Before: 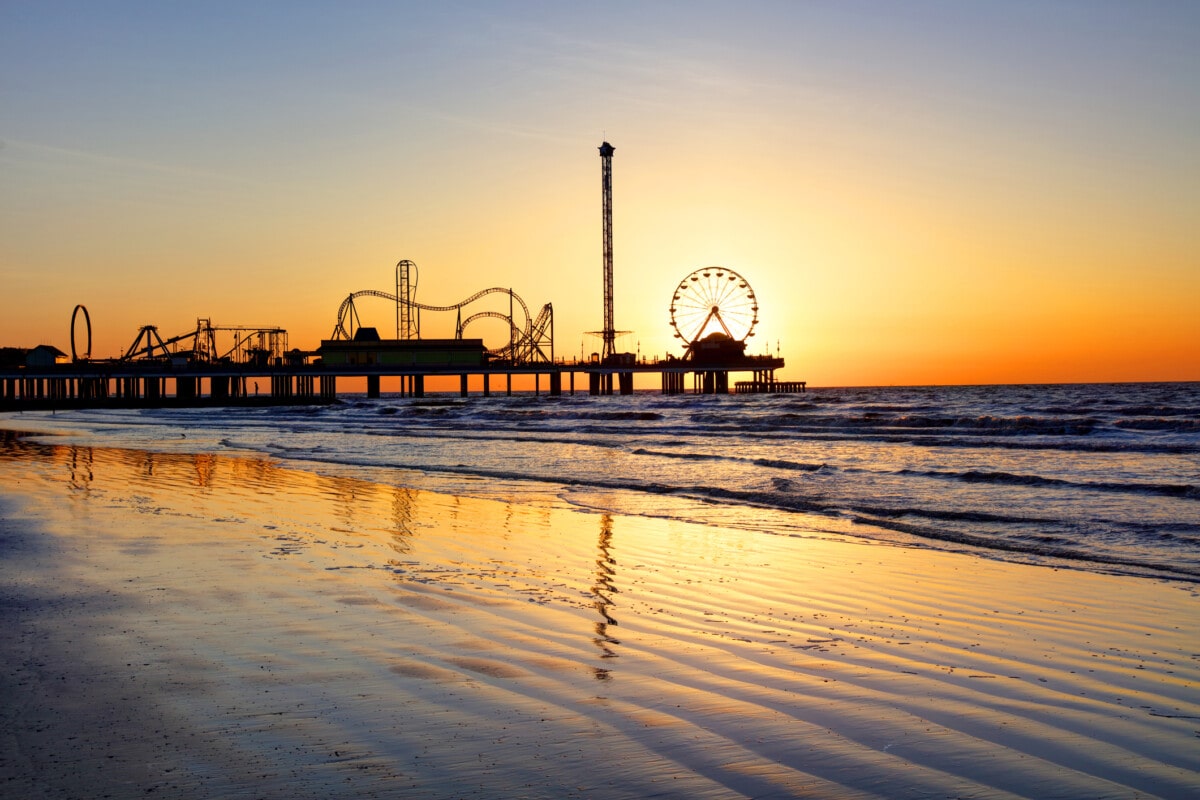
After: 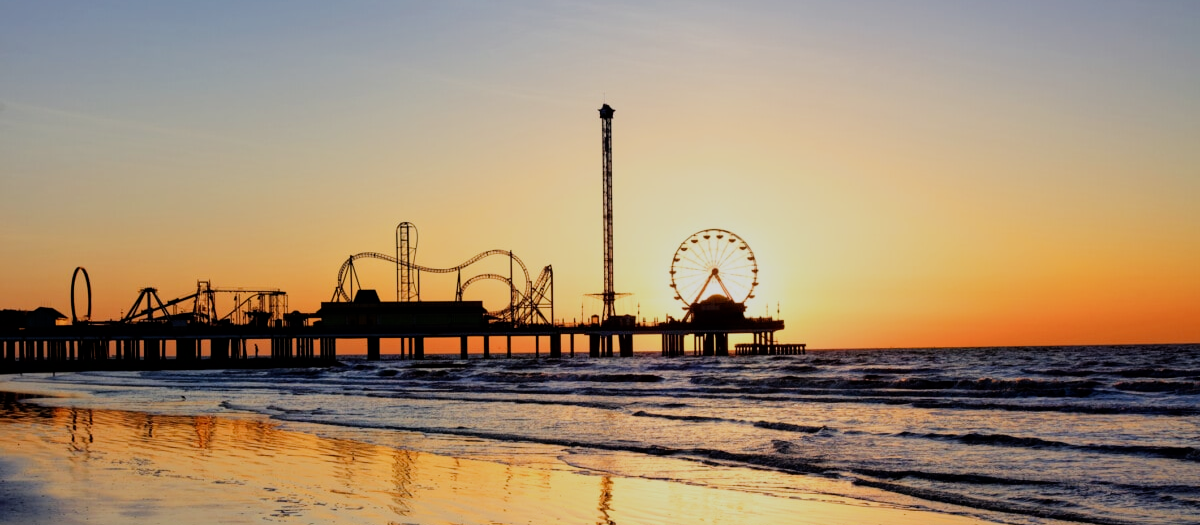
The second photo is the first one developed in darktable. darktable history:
filmic rgb: black relative exposure -7.65 EV, white relative exposure 4.56 EV, hardness 3.61, contrast 1.05
crop and rotate: top 4.848%, bottom 29.503%
